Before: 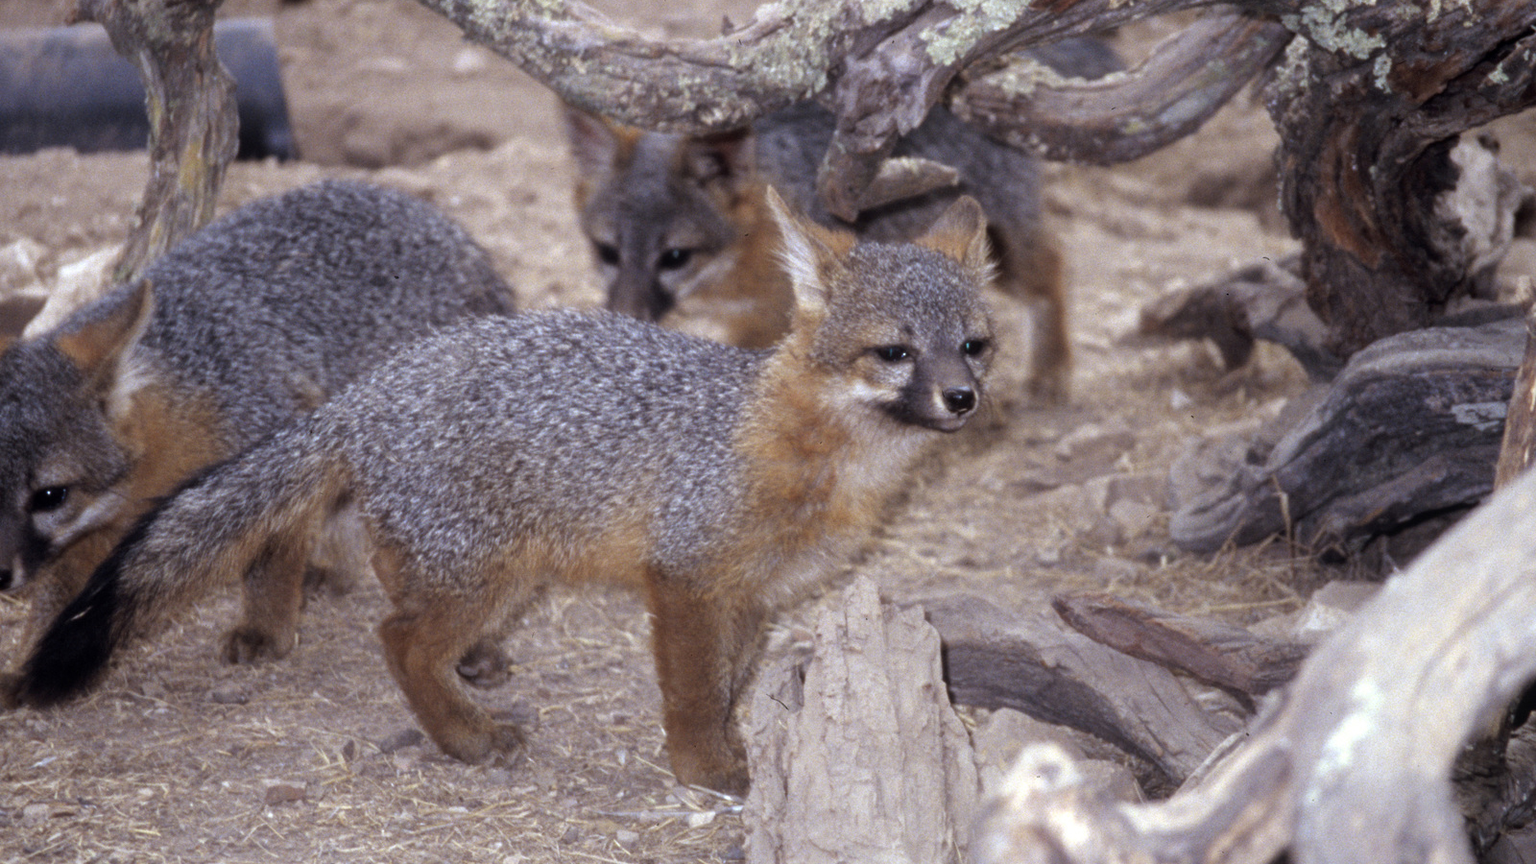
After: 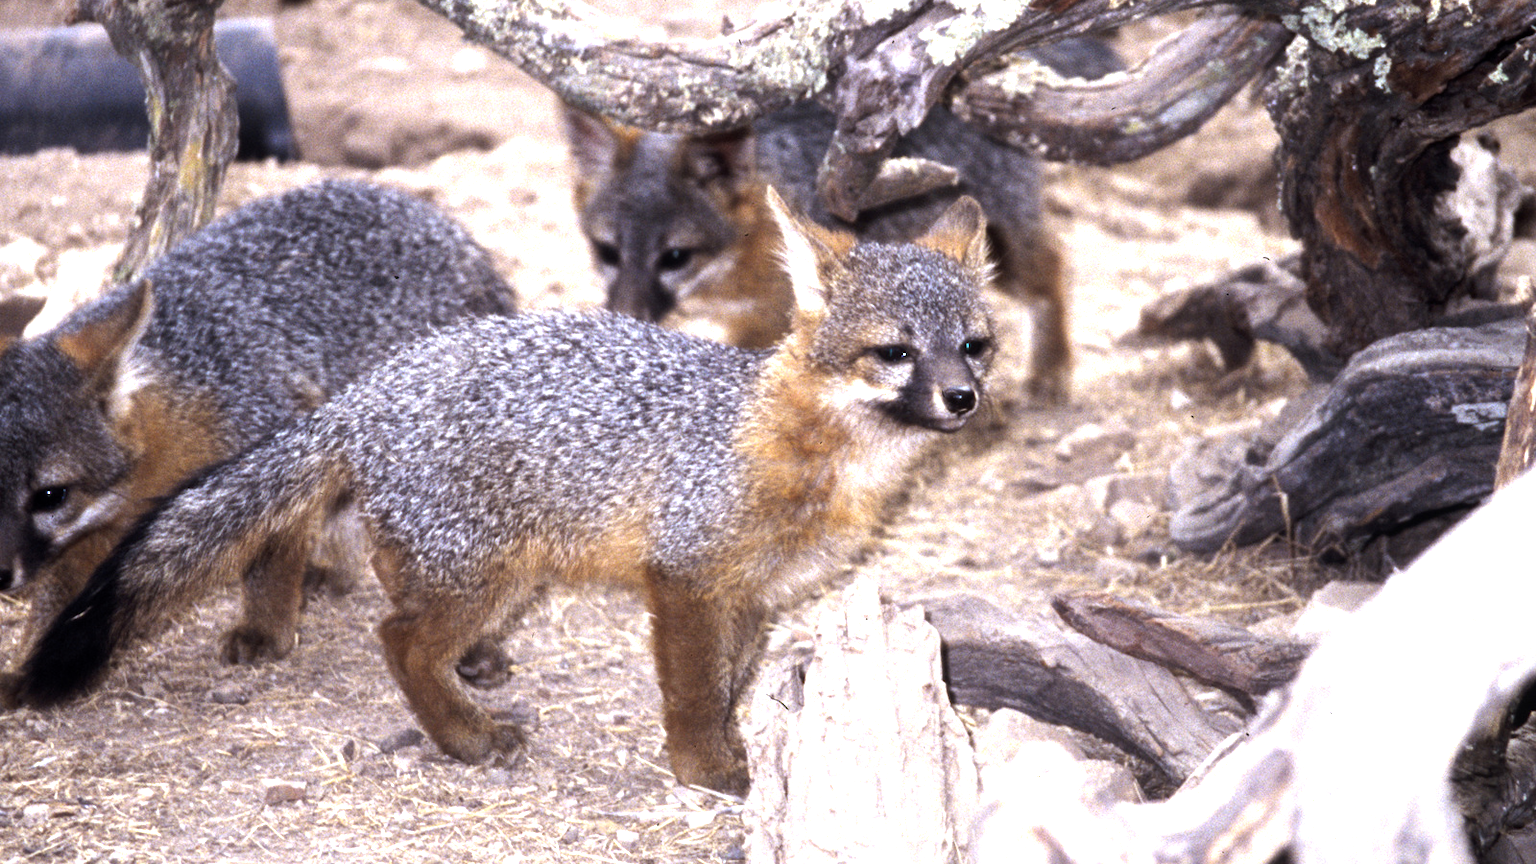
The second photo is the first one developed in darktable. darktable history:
color balance rgb: perceptual saturation grading › global saturation 14.859%, perceptual brilliance grading › highlights 46.961%, perceptual brilliance grading › mid-tones 23.03%, perceptual brilliance grading › shadows -5.888%, contrast 3.985%
